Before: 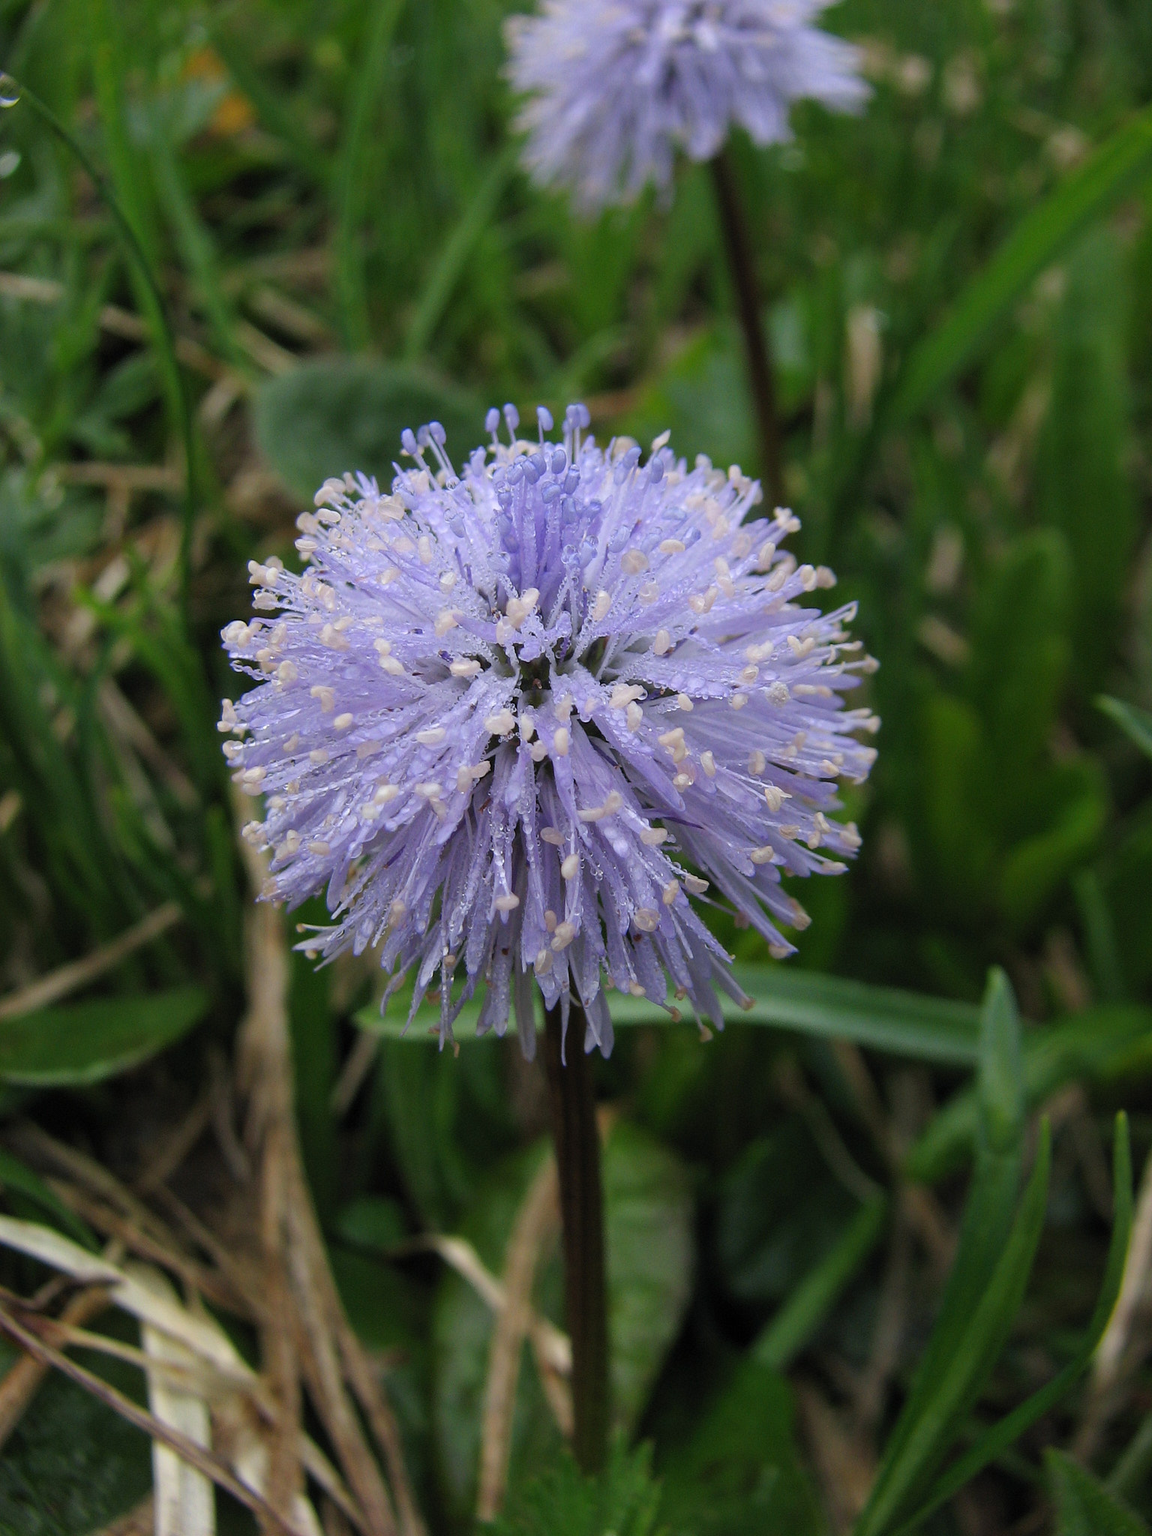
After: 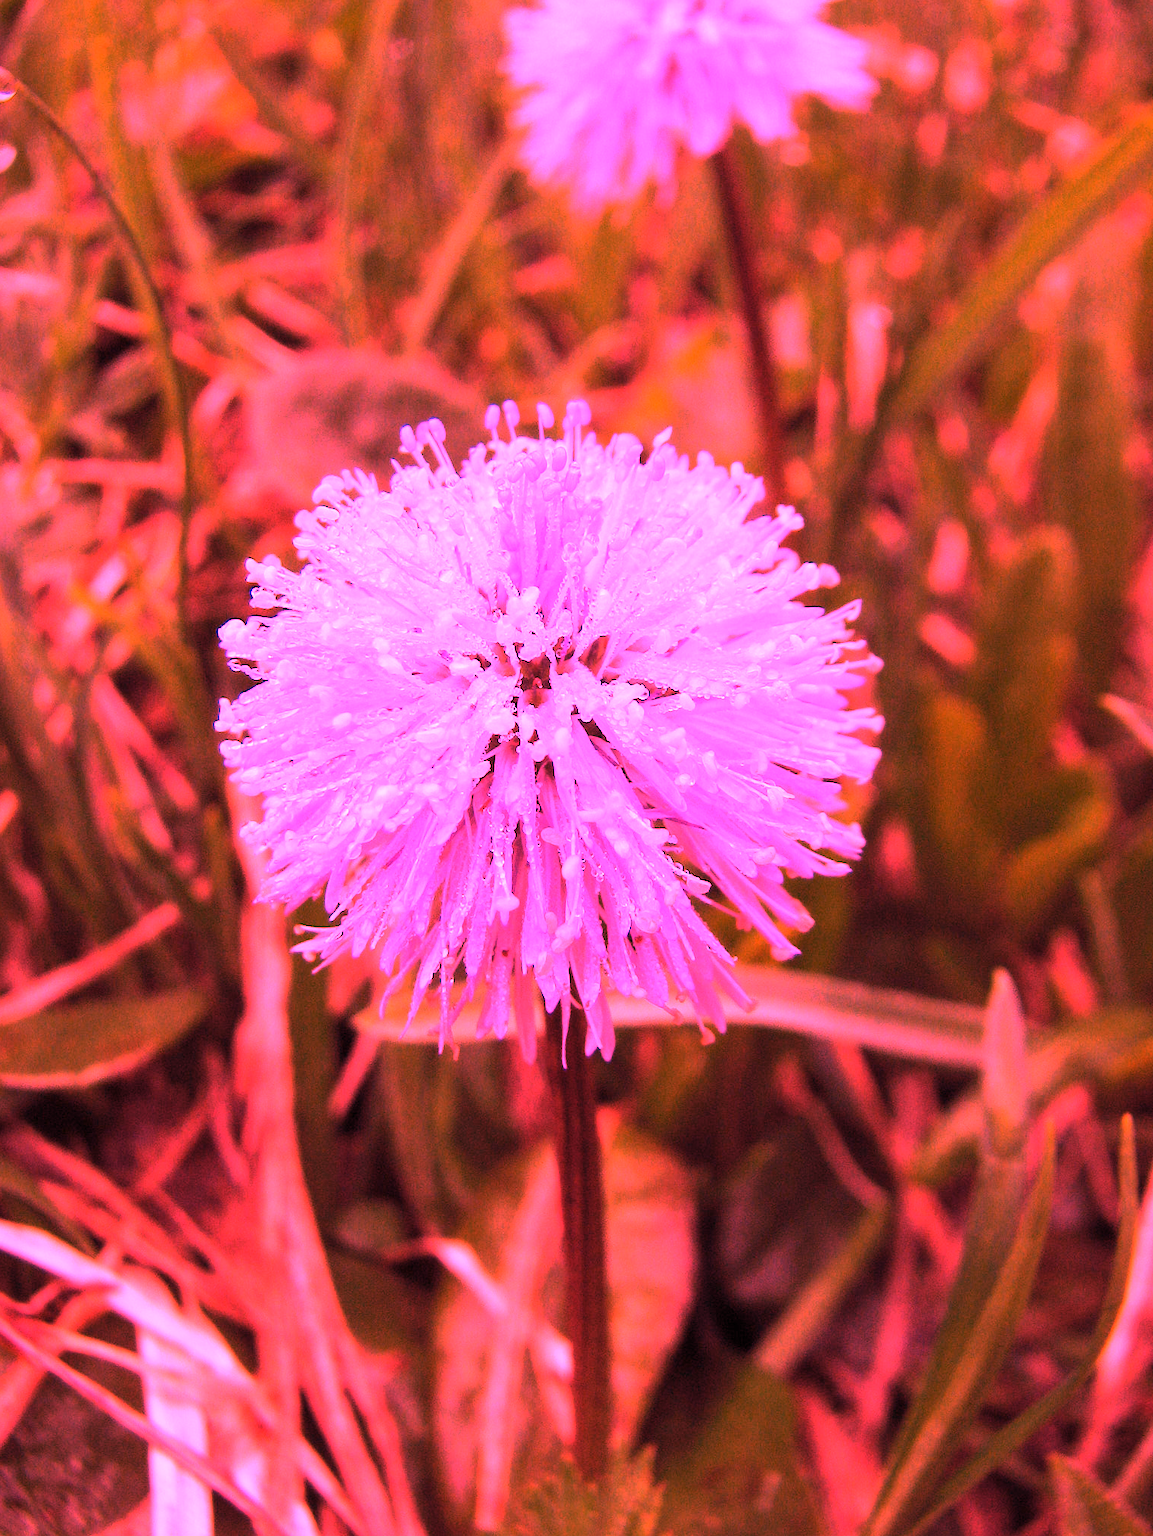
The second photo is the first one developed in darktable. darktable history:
white balance: red 4.26, blue 1.802
crop: left 0.434%, top 0.485%, right 0.244%, bottom 0.386%
